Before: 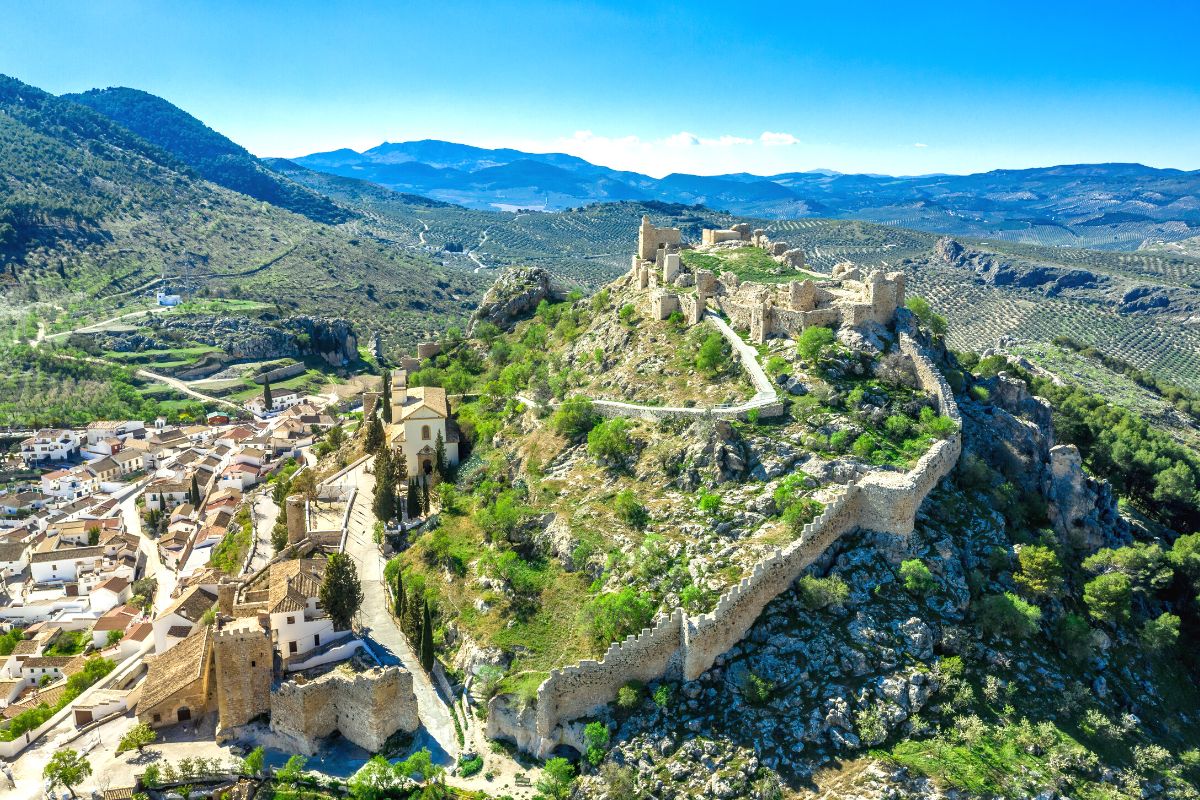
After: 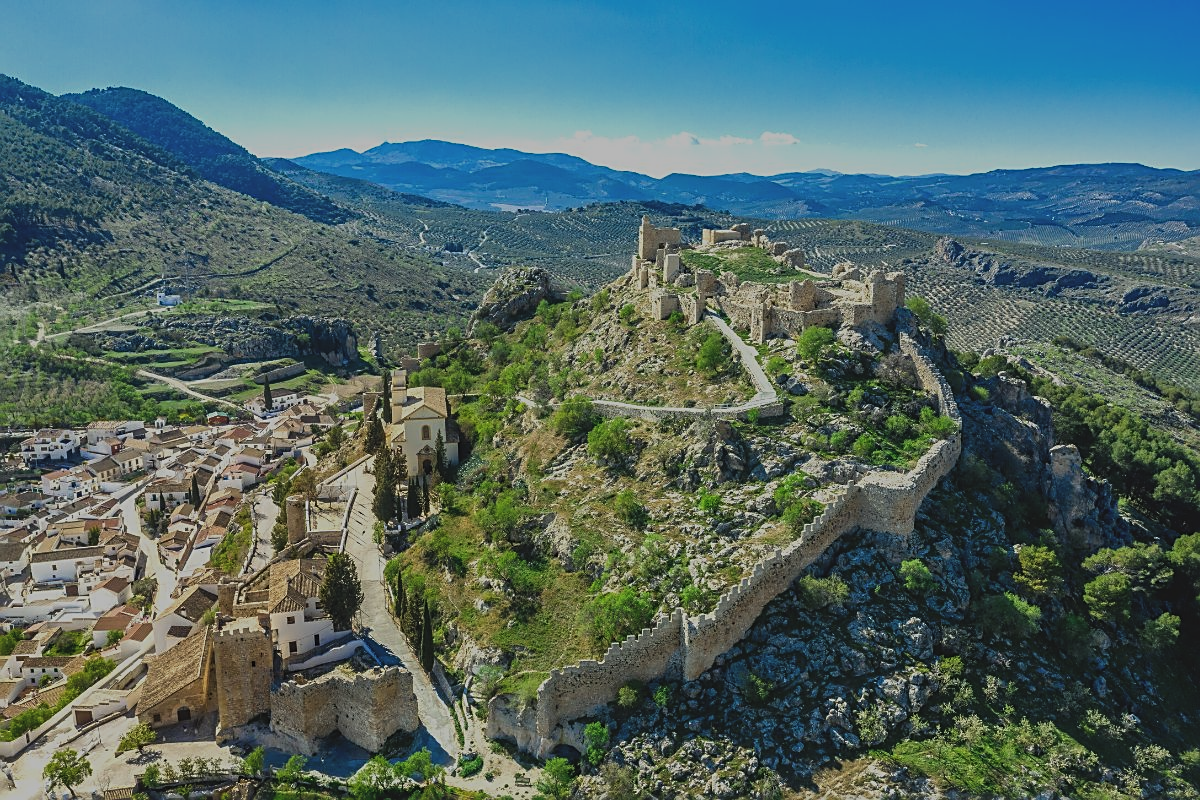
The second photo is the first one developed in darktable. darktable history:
sharpen: on, module defaults
exposure: black level correction -0.017, exposure -1.09 EV, compensate exposure bias true, compensate highlight preservation false
